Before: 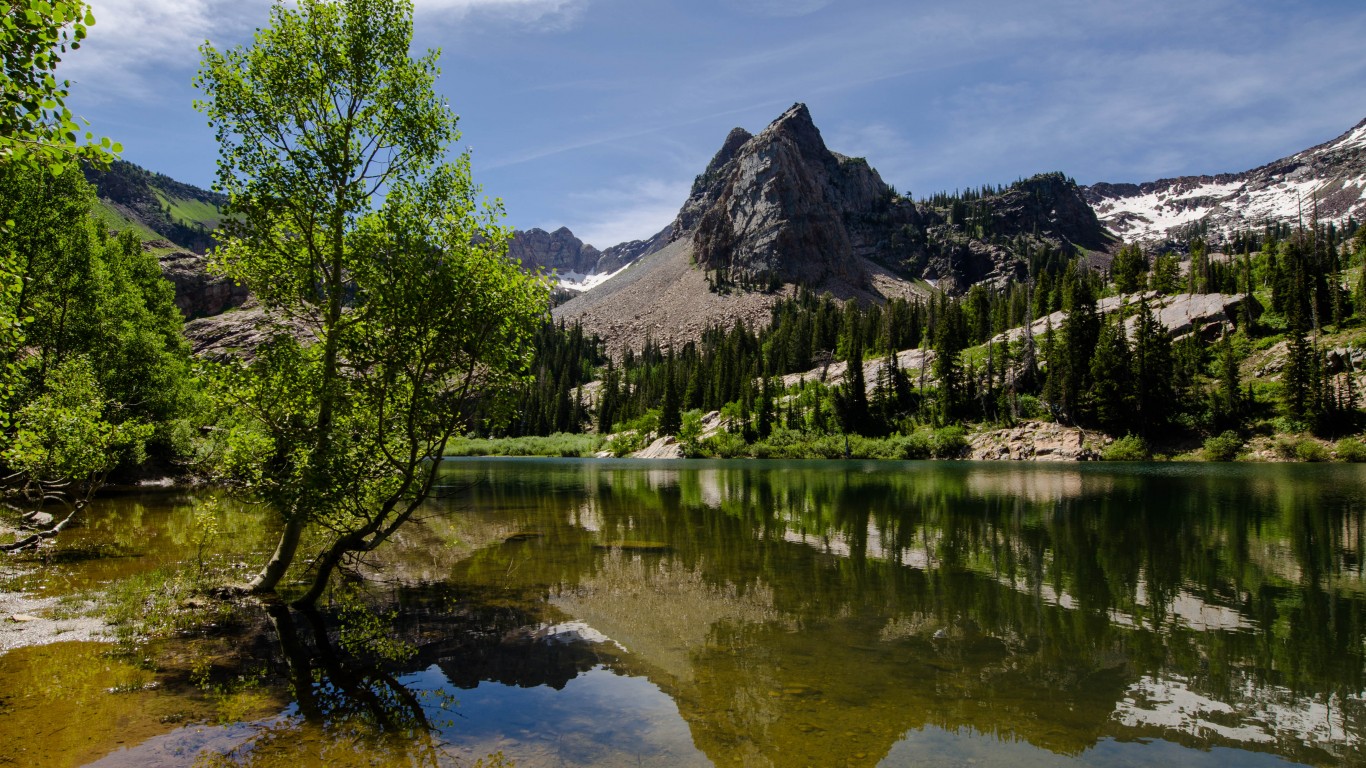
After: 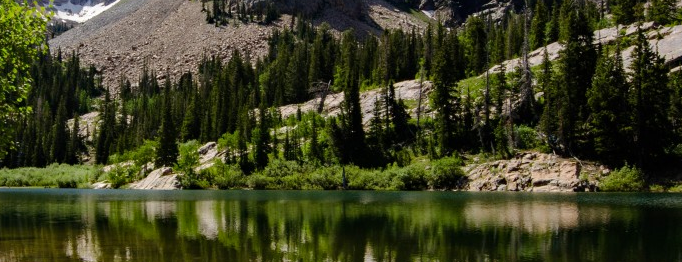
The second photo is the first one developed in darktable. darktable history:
haze removal: compatibility mode true, adaptive false
crop: left 36.838%, top 35.09%, right 13.182%, bottom 30.778%
